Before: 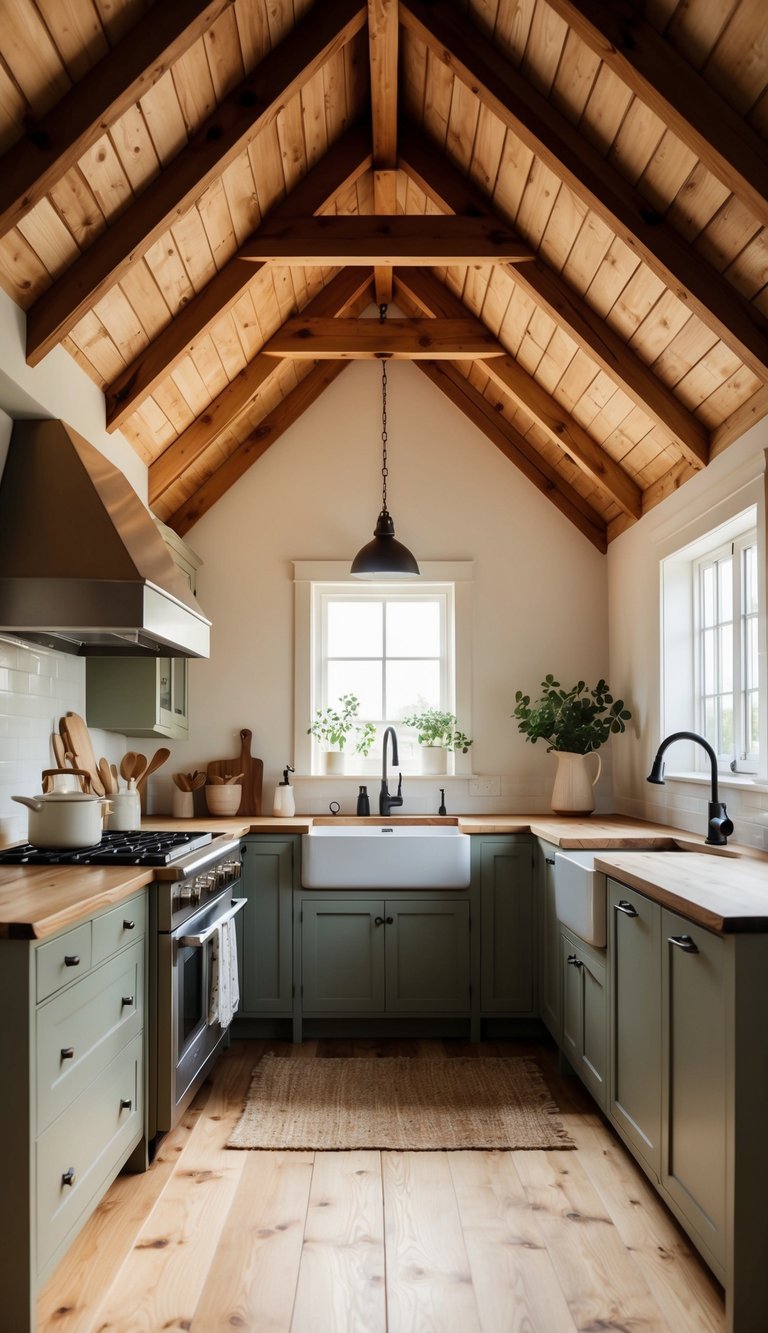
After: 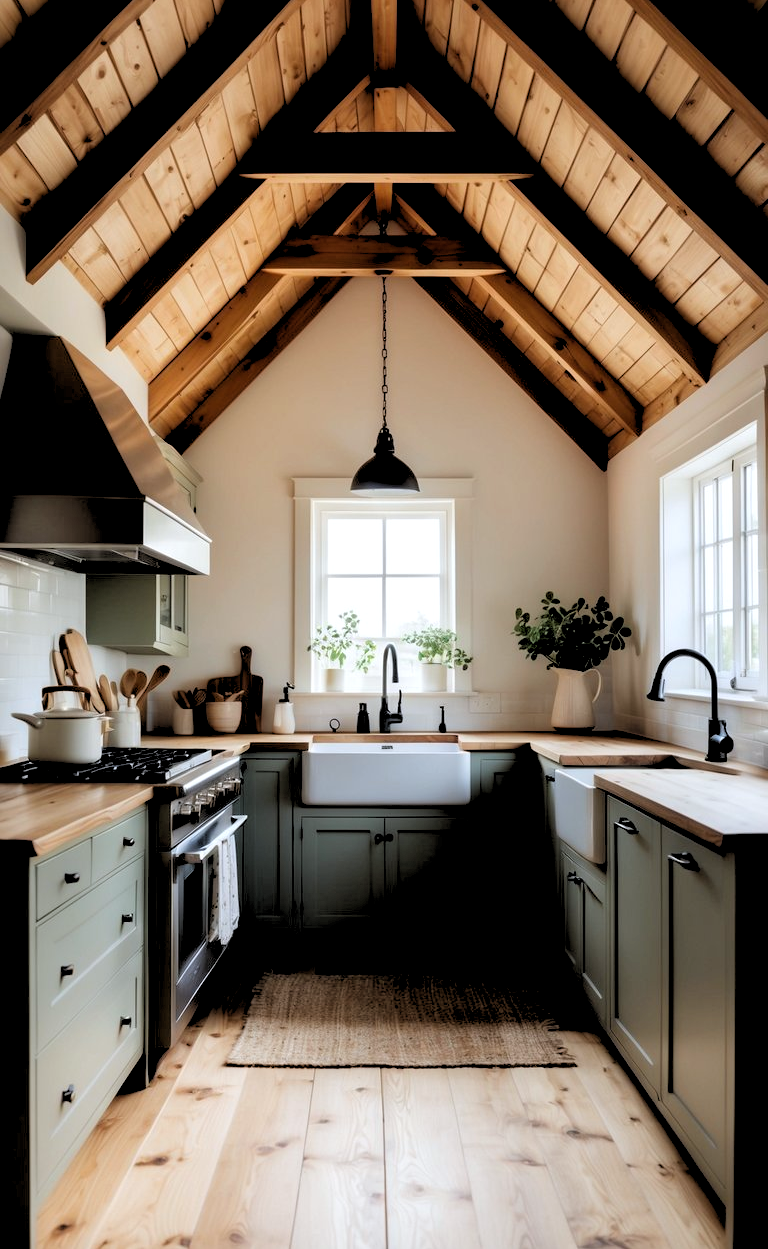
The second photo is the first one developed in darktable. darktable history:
crop and rotate: top 6.25%
white balance: red 0.98, blue 1.034
rgb levels: levels [[0.029, 0.461, 0.922], [0, 0.5, 1], [0, 0.5, 1]]
